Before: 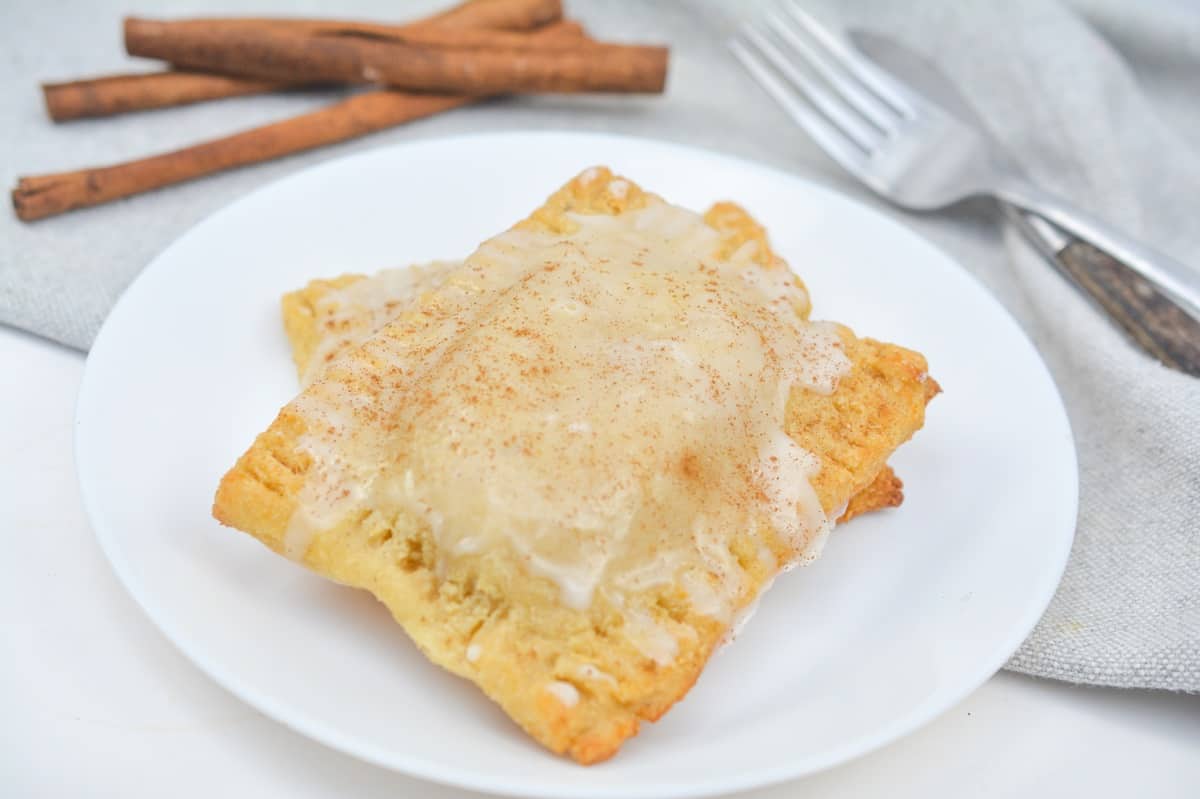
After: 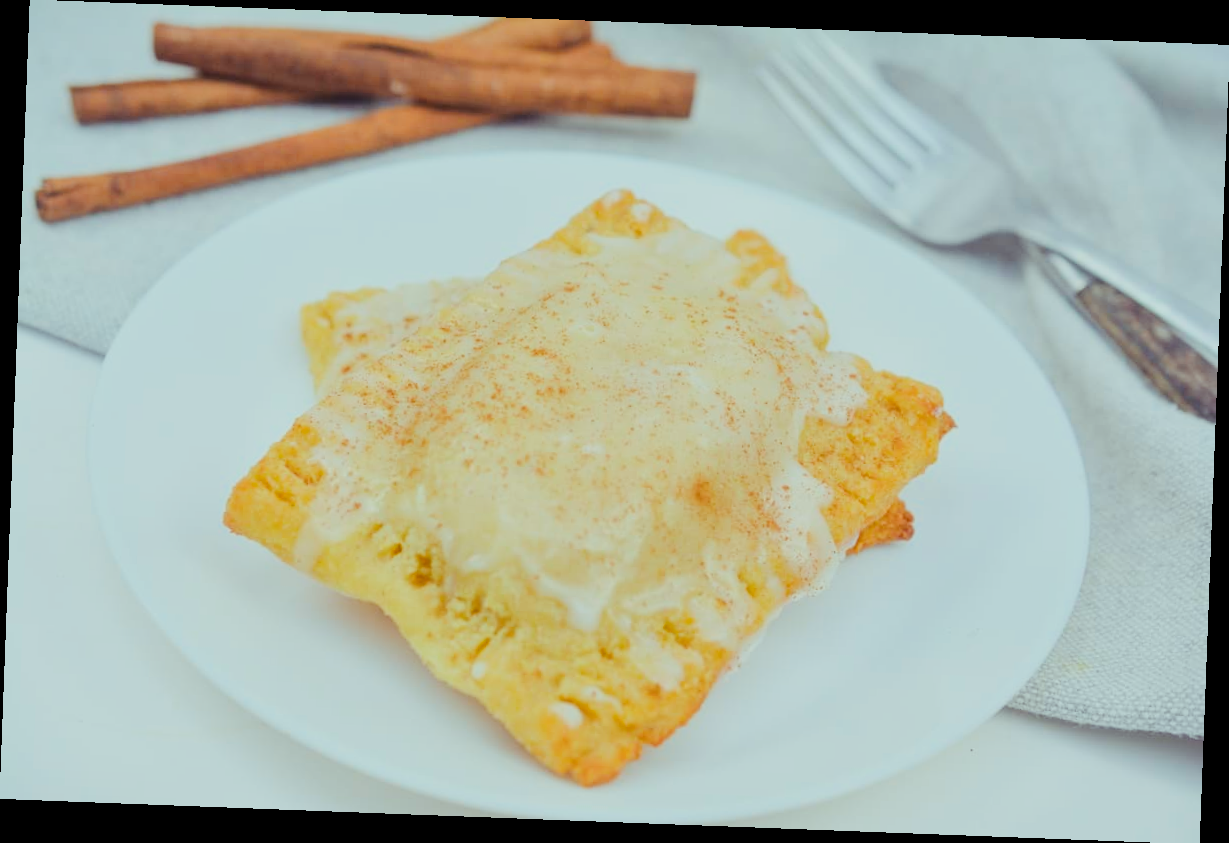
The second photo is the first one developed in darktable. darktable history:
color balance rgb: shadows lift › luminance 0.49%, shadows lift › chroma 6.83%, shadows lift › hue 300.29°, power › hue 208.98°, highlights gain › luminance 20.24%, highlights gain › chroma 2.73%, highlights gain › hue 173.85°, perceptual saturation grading › global saturation 18.05%
filmic rgb: black relative exposure -7.32 EV, white relative exposure 5.09 EV, hardness 3.2
rotate and perspective: rotation 2.17°, automatic cropping off
